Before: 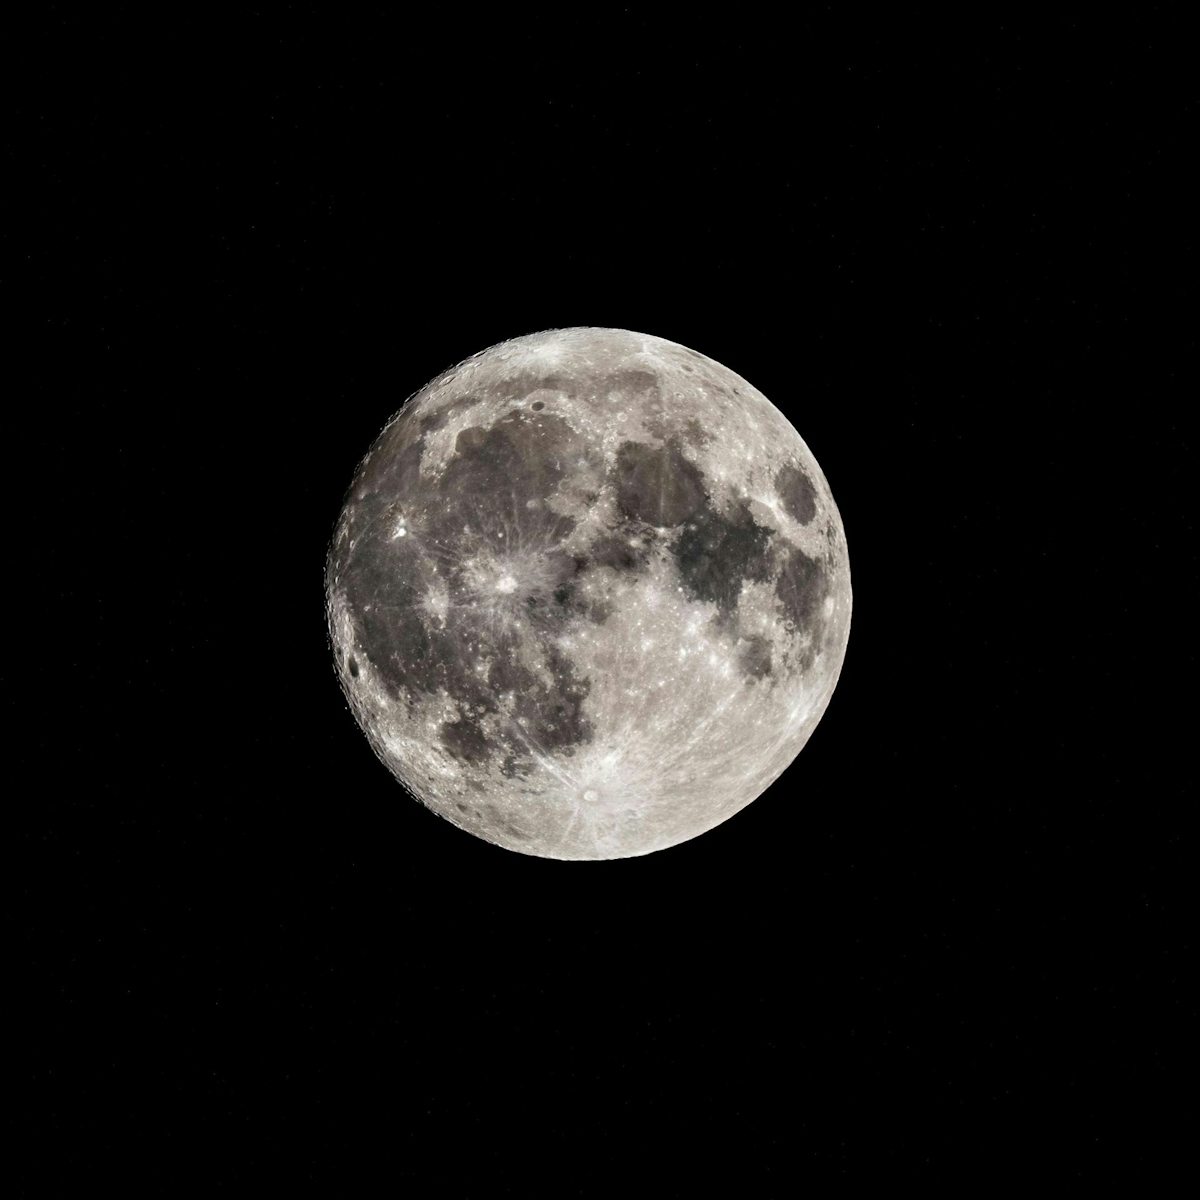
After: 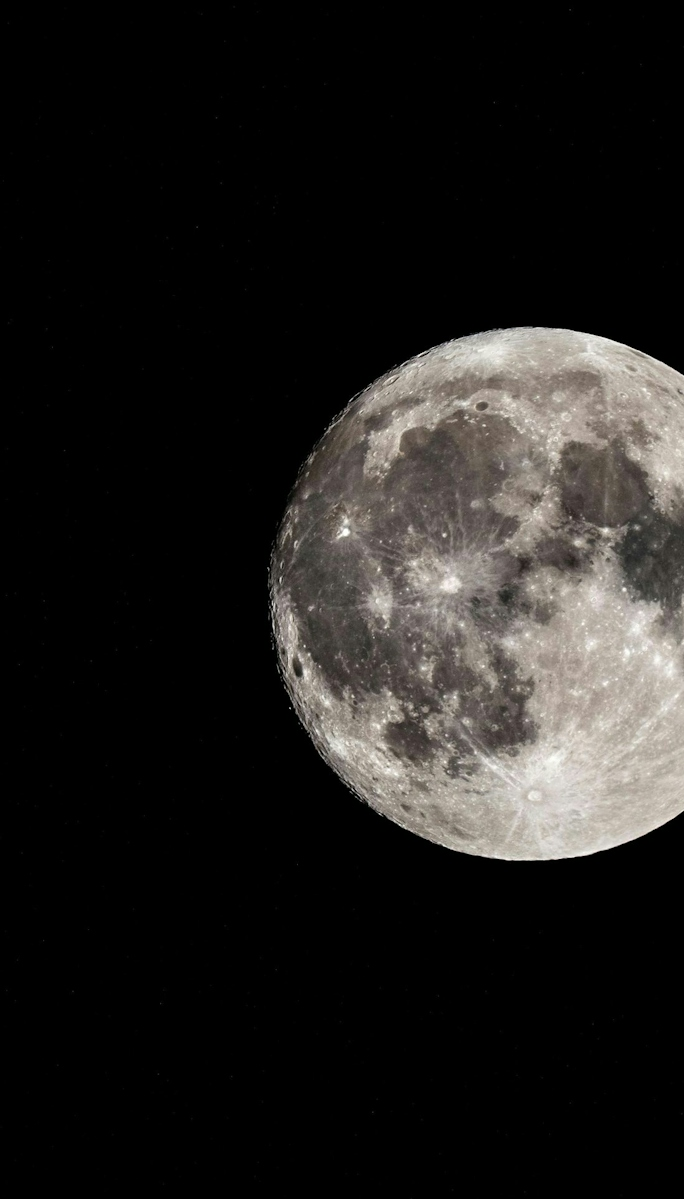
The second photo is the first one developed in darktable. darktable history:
crop: left 4.733%, right 38.208%
